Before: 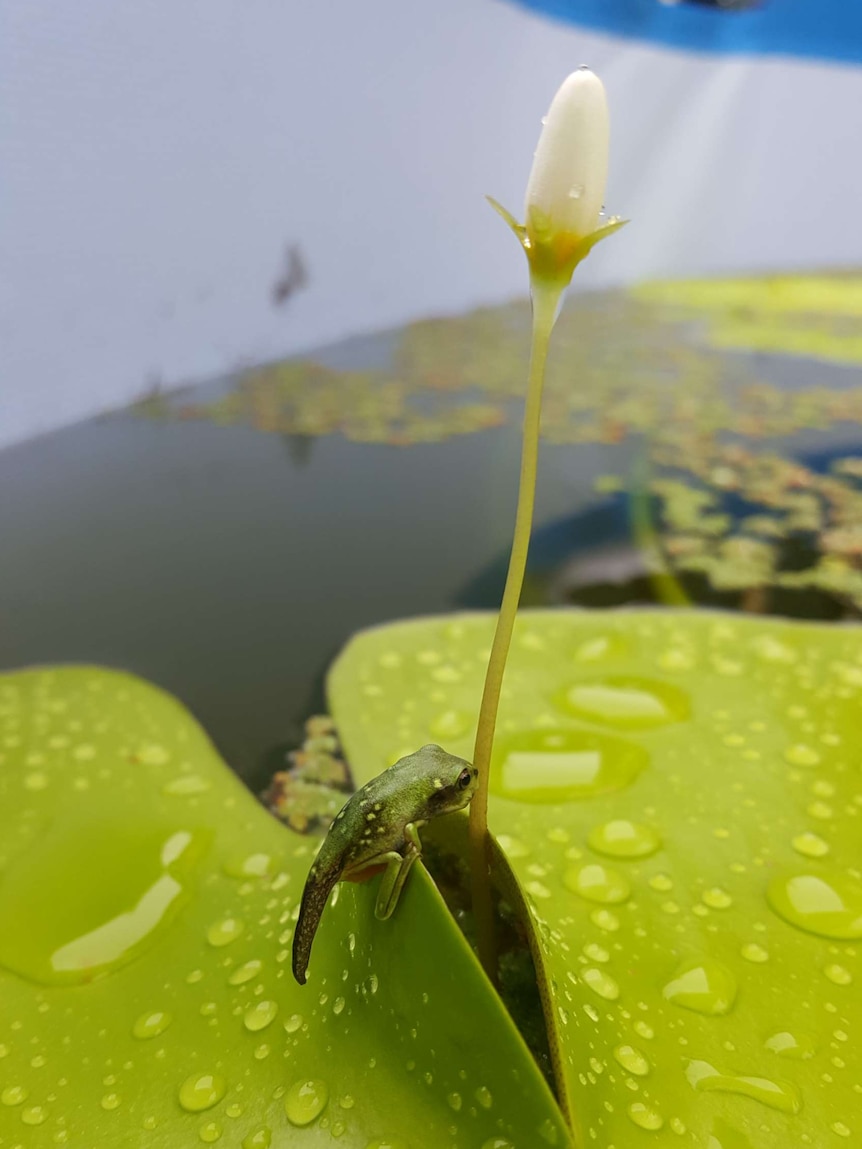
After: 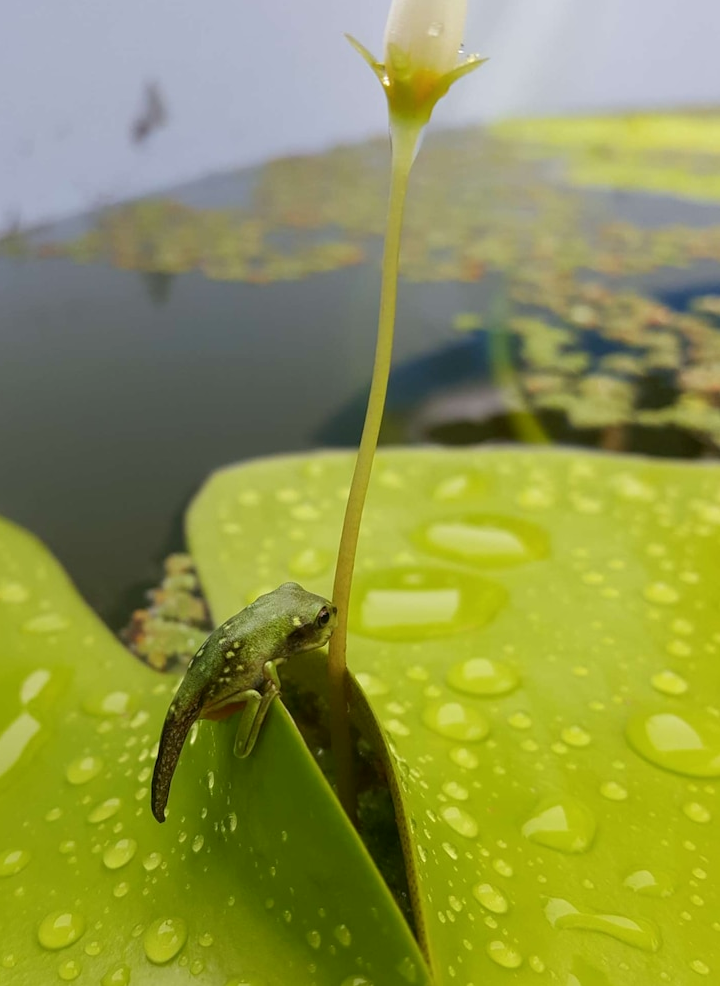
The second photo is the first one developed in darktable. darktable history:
crop: left 16.46%, top 14.154%
exposure: black level correction 0.001, compensate exposure bias true, compensate highlight preservation false
color balance rgb: perceptual saturation grading › global saturation 0.08%
